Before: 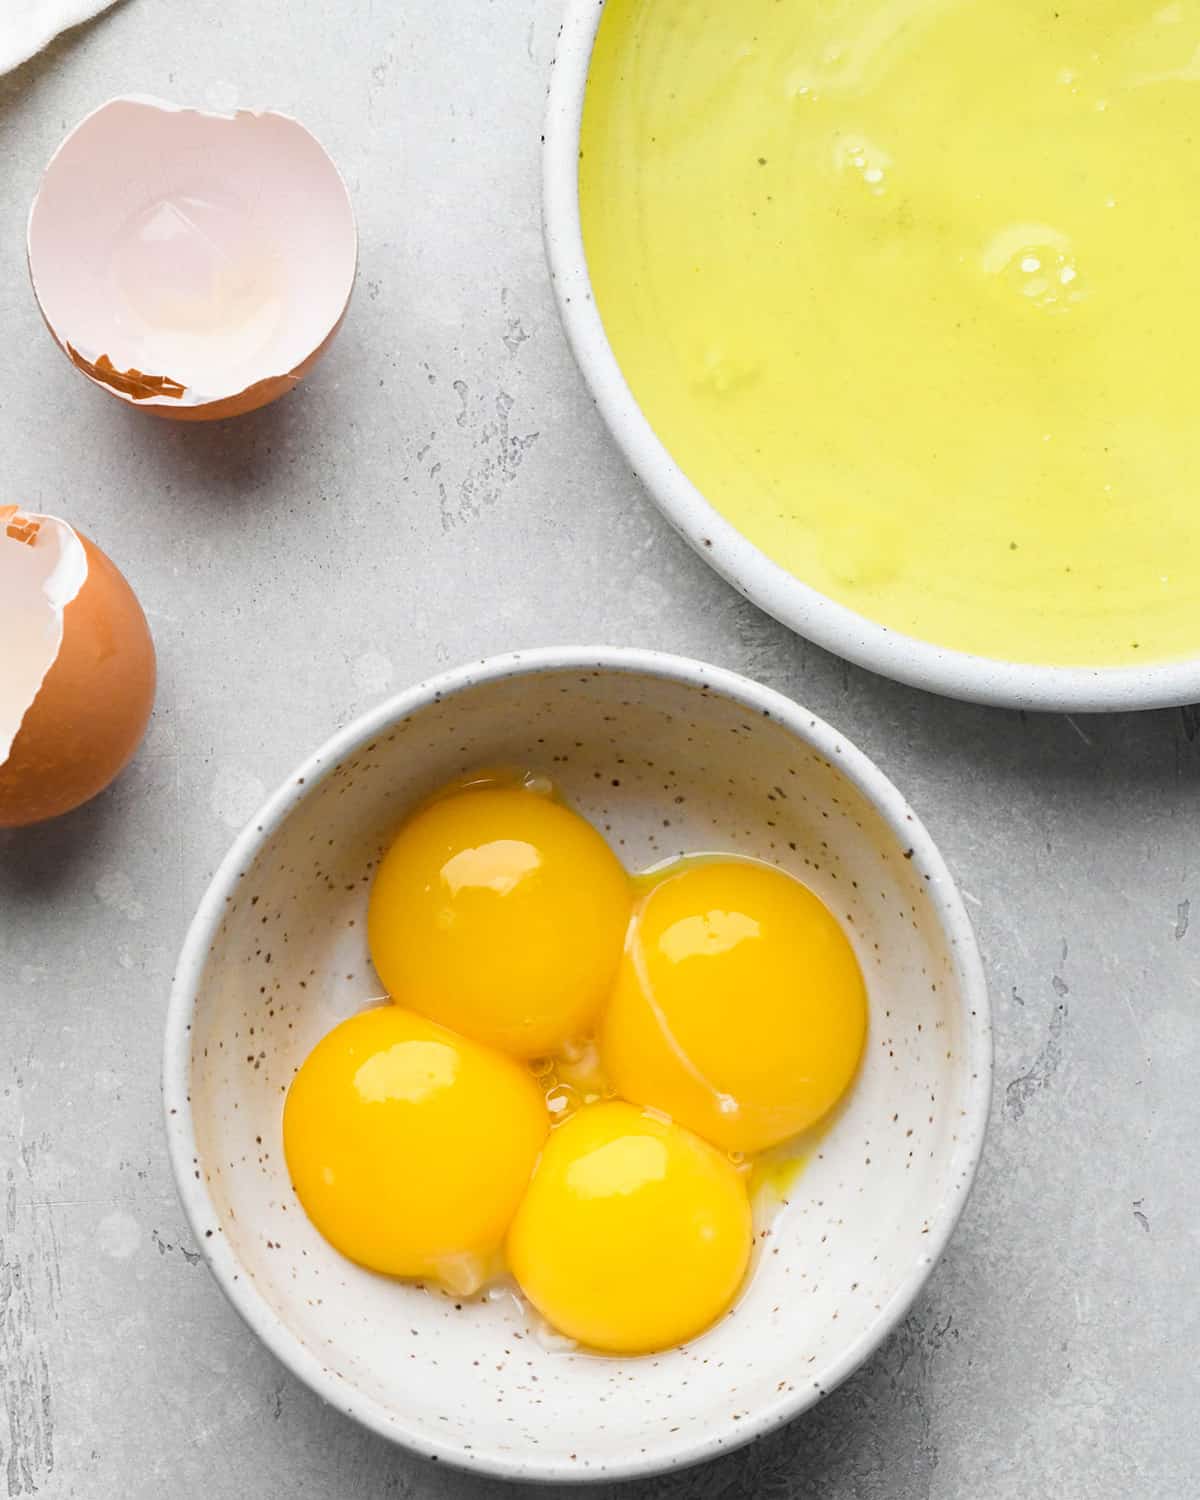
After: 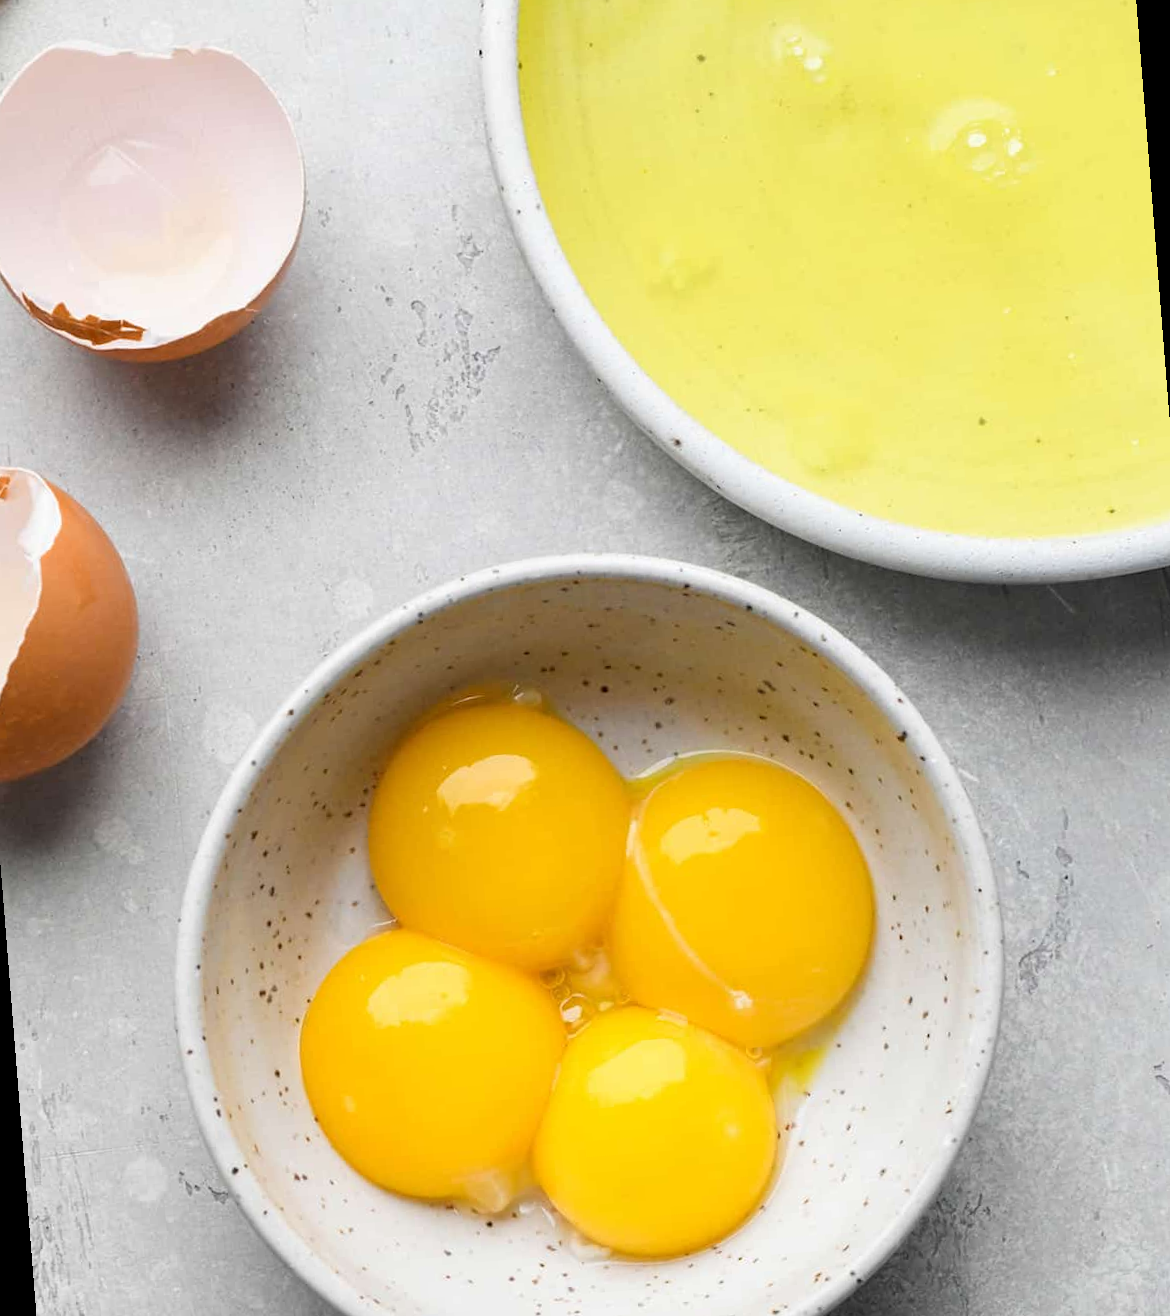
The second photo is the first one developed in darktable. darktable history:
rotate and perspective: rotation -4.57°, crop left 0.054, crop right 0.944, crop top 0.087, crop bottom 0.914
